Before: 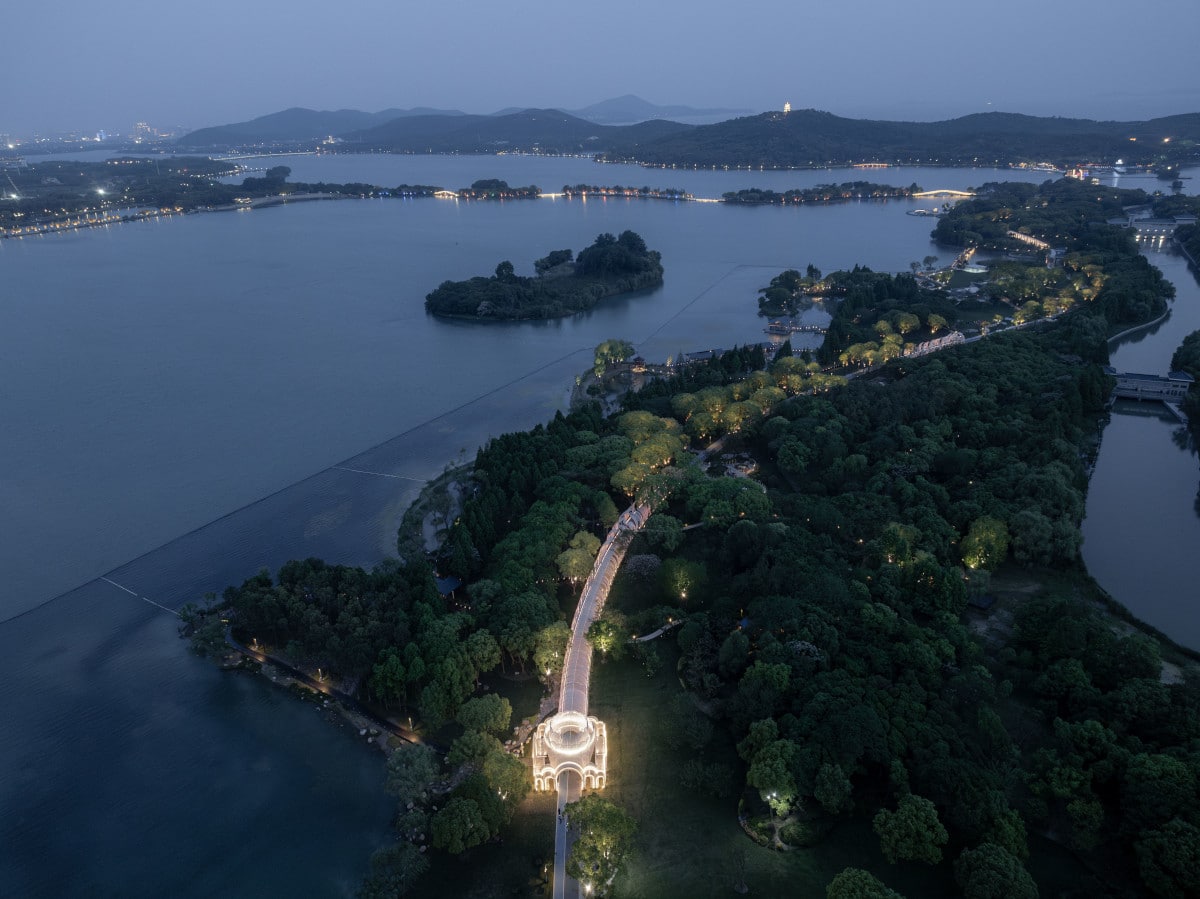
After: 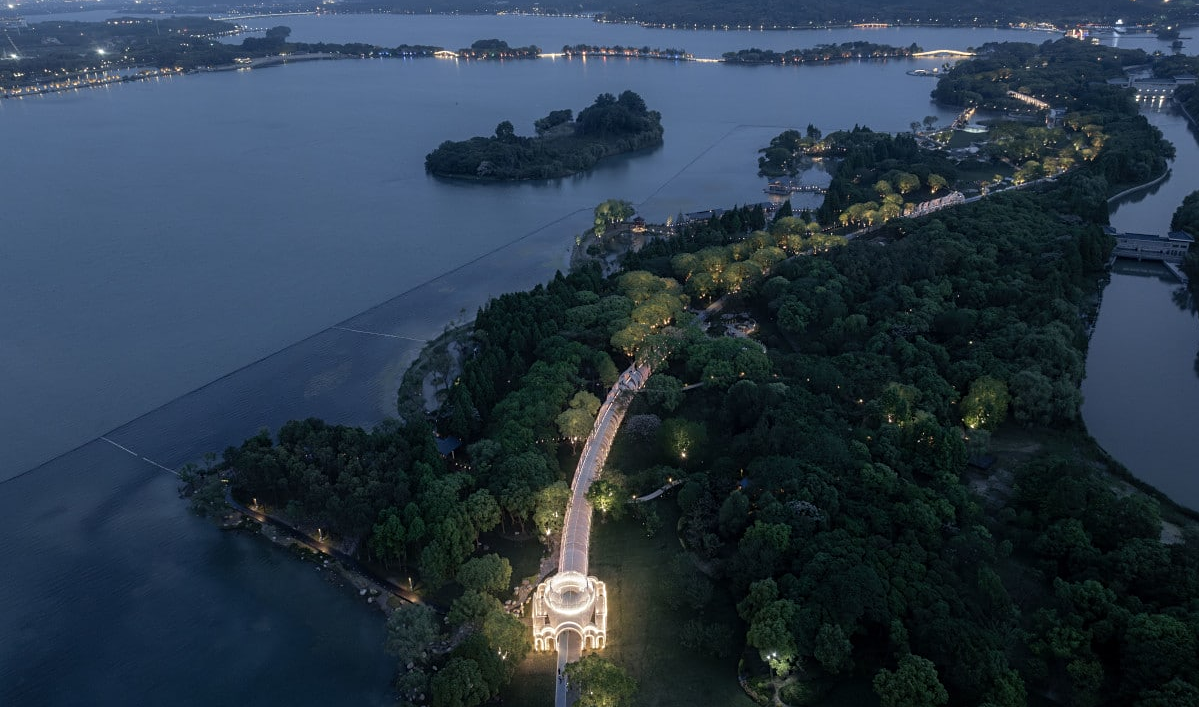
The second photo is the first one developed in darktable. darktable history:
crop and rotate: top 15.774%, bottom 5.506%
sharpen: amount 0.2
